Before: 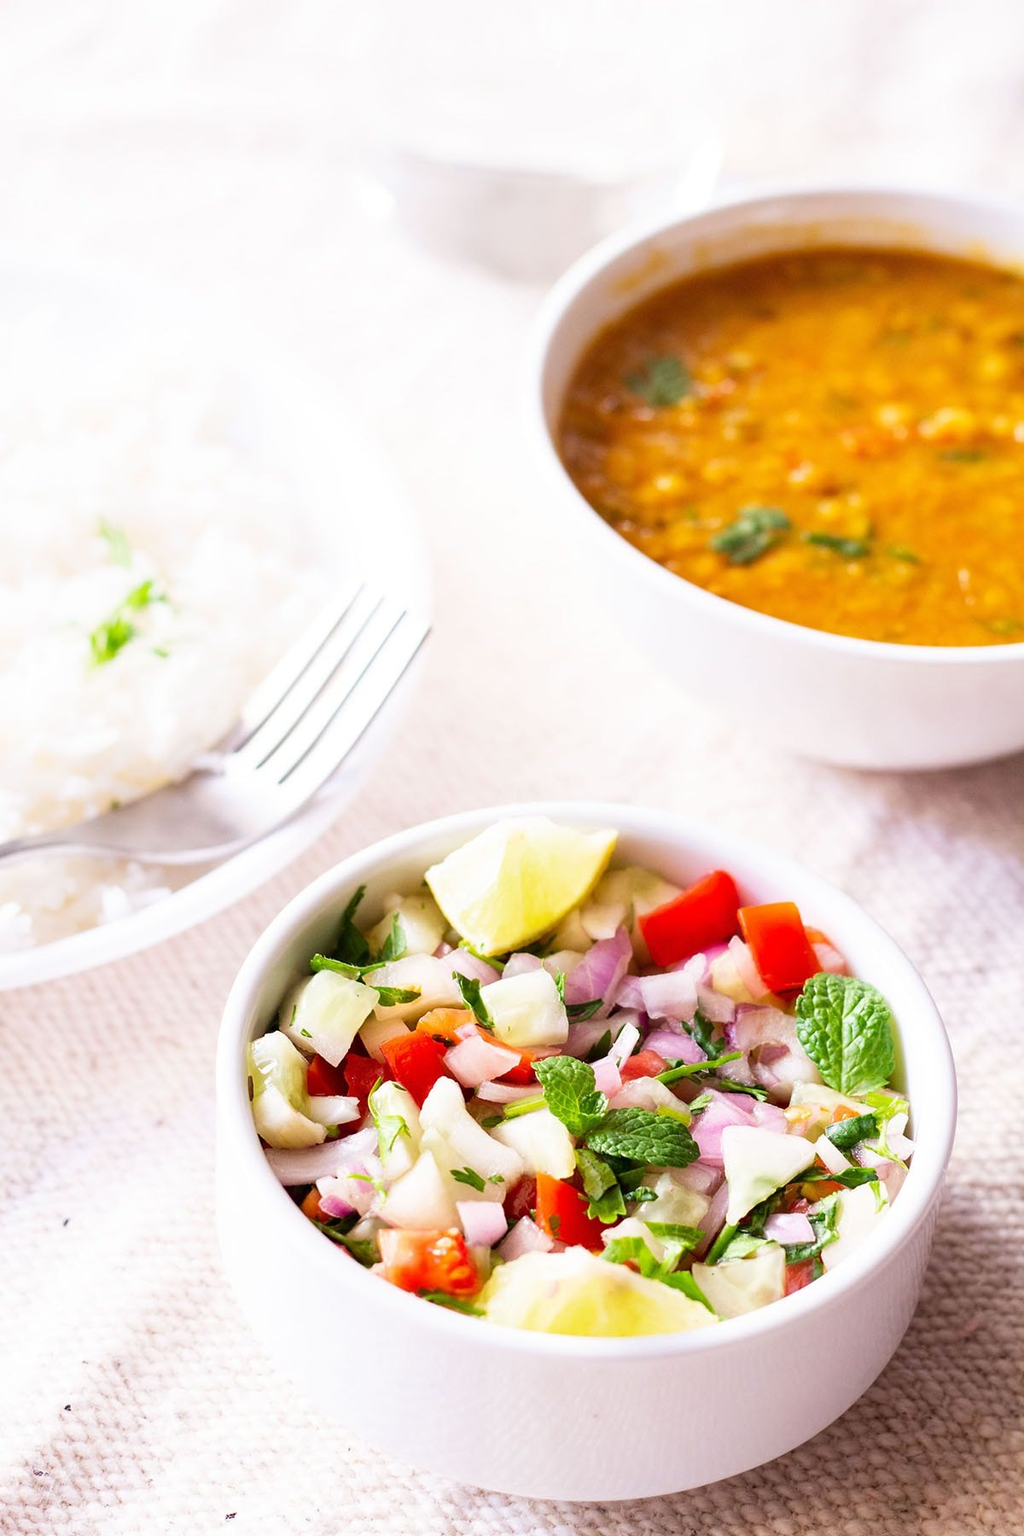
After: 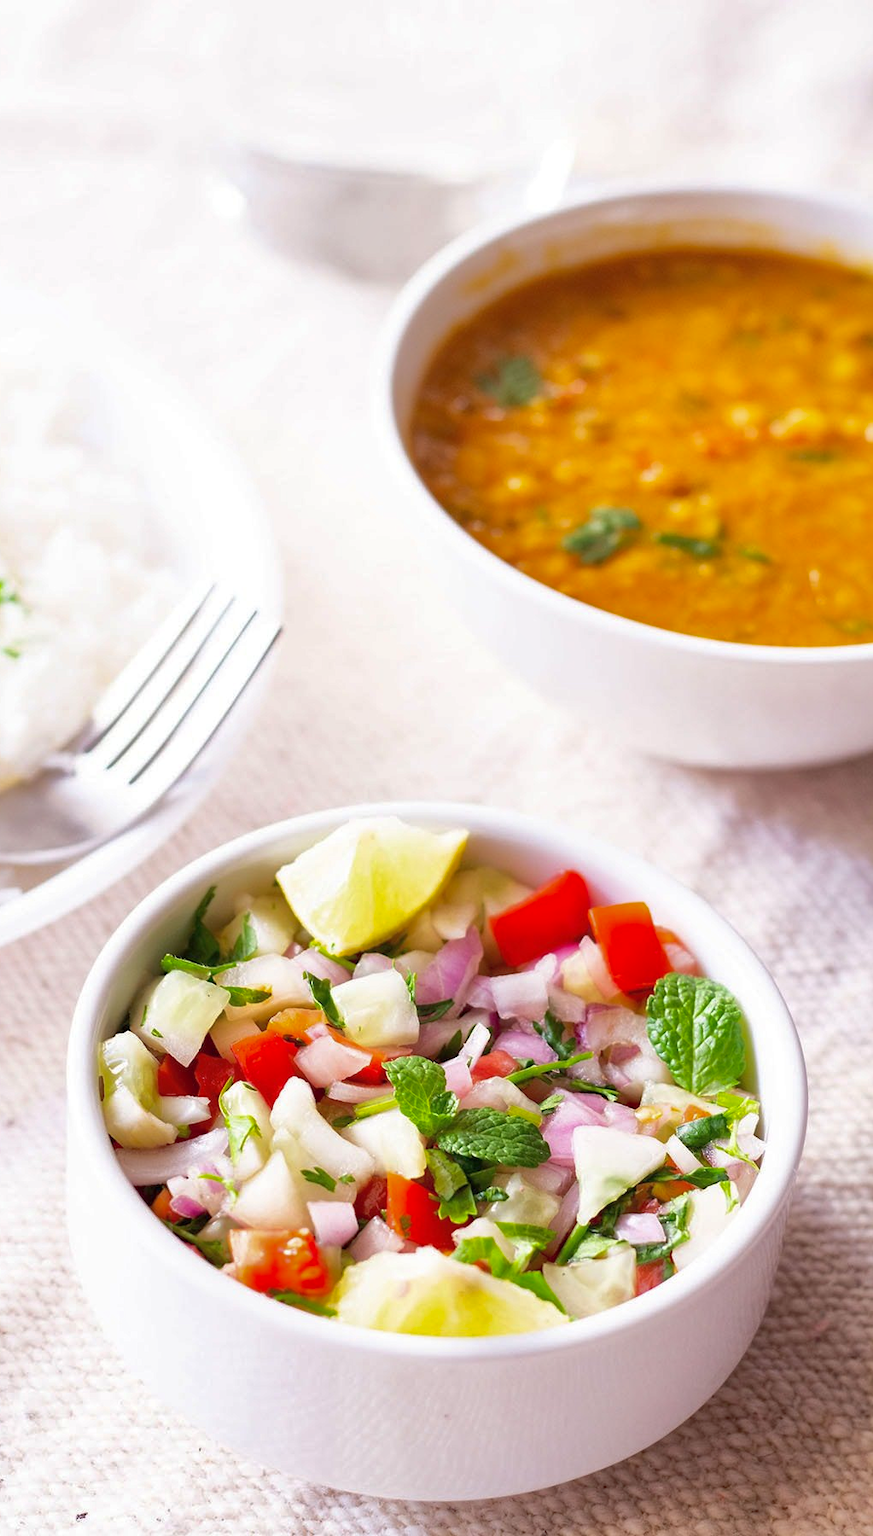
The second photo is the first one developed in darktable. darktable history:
crop and rotate: left 14.584%
shadows and highlights: on, module defaults
